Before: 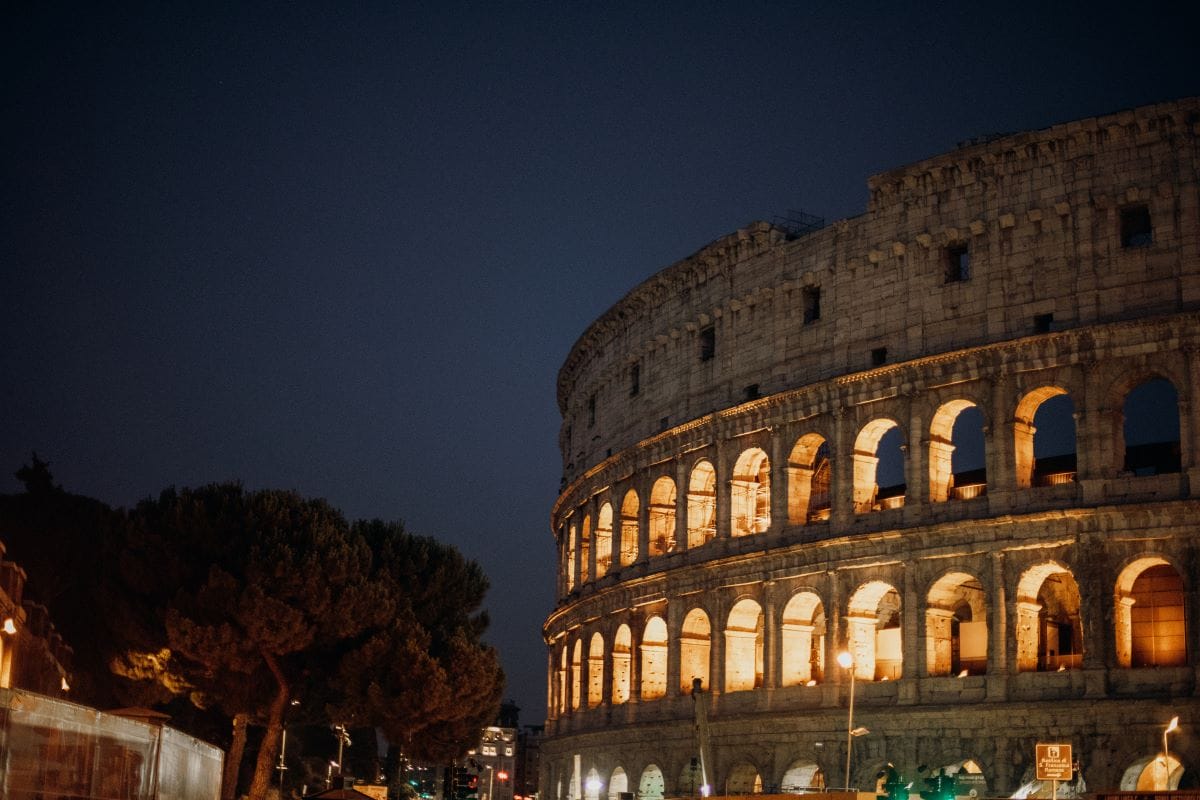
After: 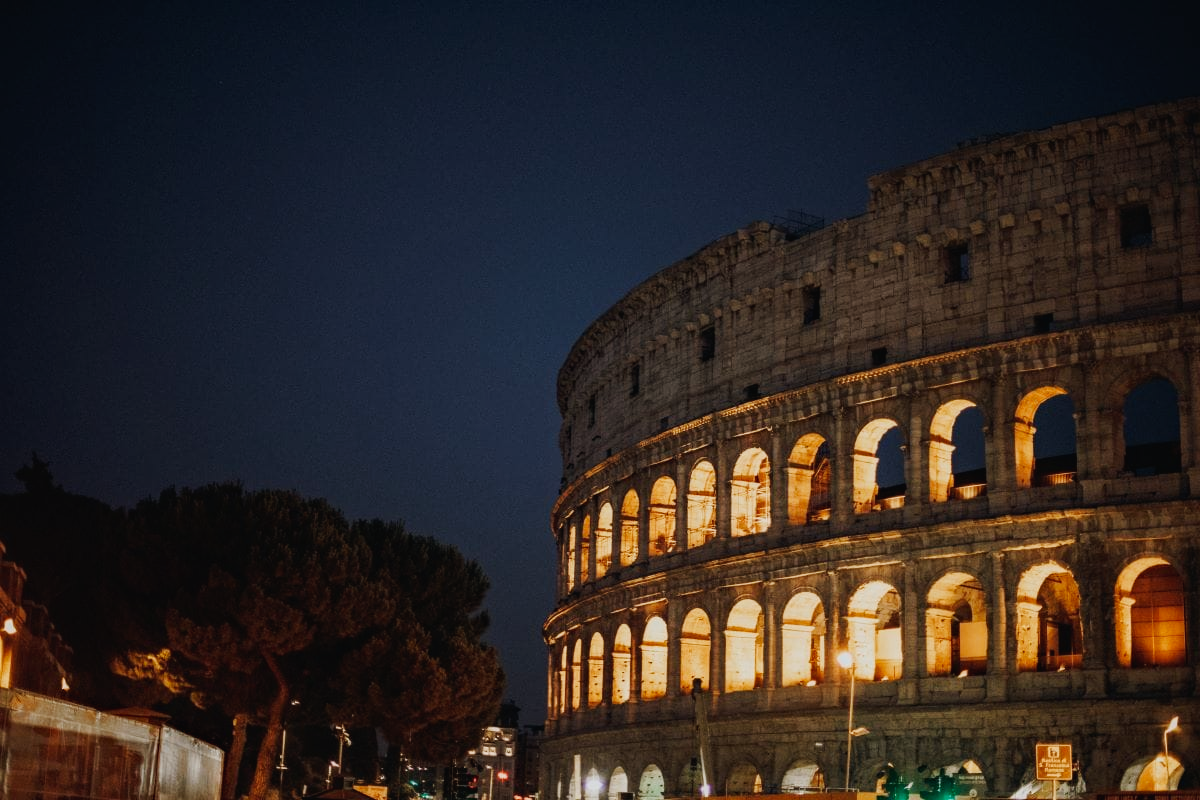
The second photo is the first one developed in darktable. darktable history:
haze removal: compatibility mode true, adaptive false
tone curve: curves: ch0 [(0, 0.018) (0.036, 0.038) (0.15, 0.131) (0.27, 0.247) (0.545, 0.561) (0.761, 0.761) (1, 0.919)]; ch1 [(0, 0) (0.179, 0.173) (0.322, 0.32) (0.429, 0.431) (0.502, 0.5) (0.519, 0.522) (0.562, 0.588) (0.625, 0.67) (0.711, 0.745) (1, 1)]; ch2 [(0, 0) (0.29, 0.295) (0.404, 0.436) (0.497, 0.499) (0.521, 0.523) (0.561, 0.605) (0.657, 0.655) (0.712, 0.764) (1, 1)], preserve colors none
